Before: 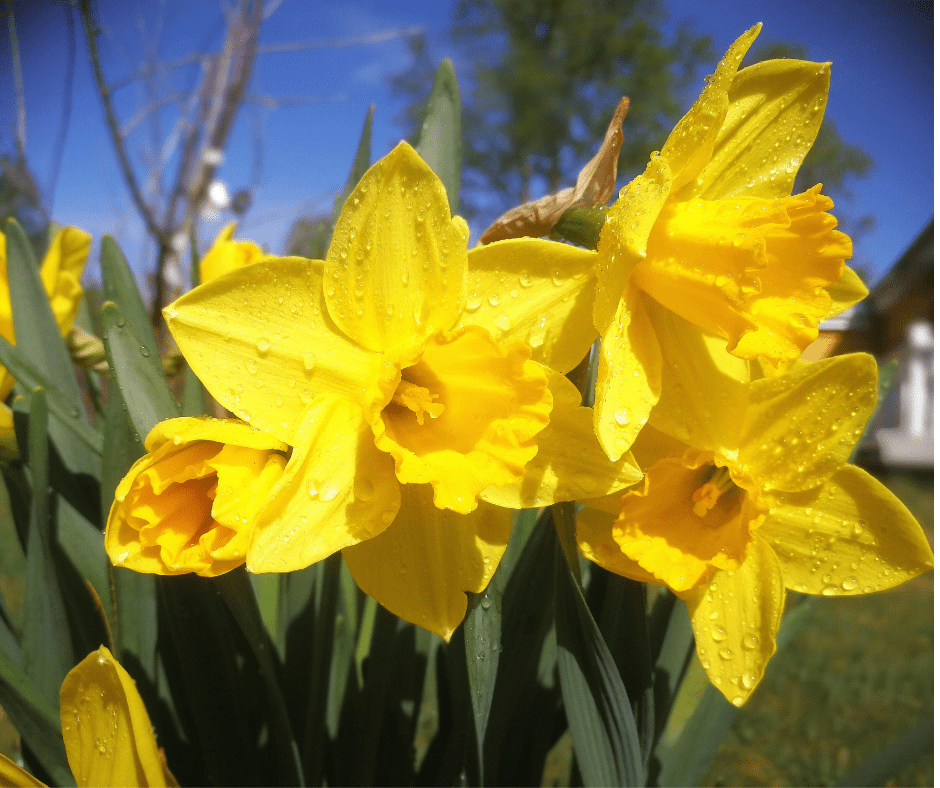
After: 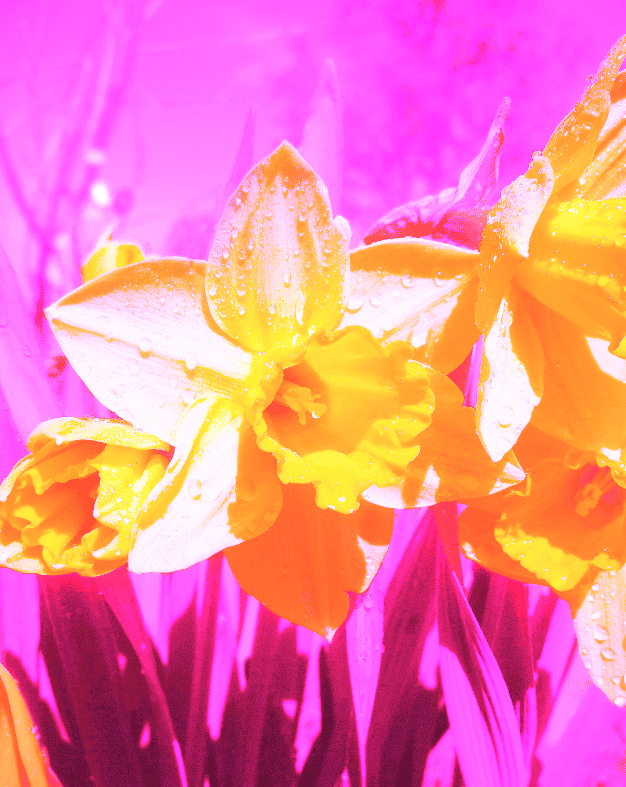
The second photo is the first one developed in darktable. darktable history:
crop and rotate: left 12.648%, right 20.685%
white balance: red 8, blue 8
